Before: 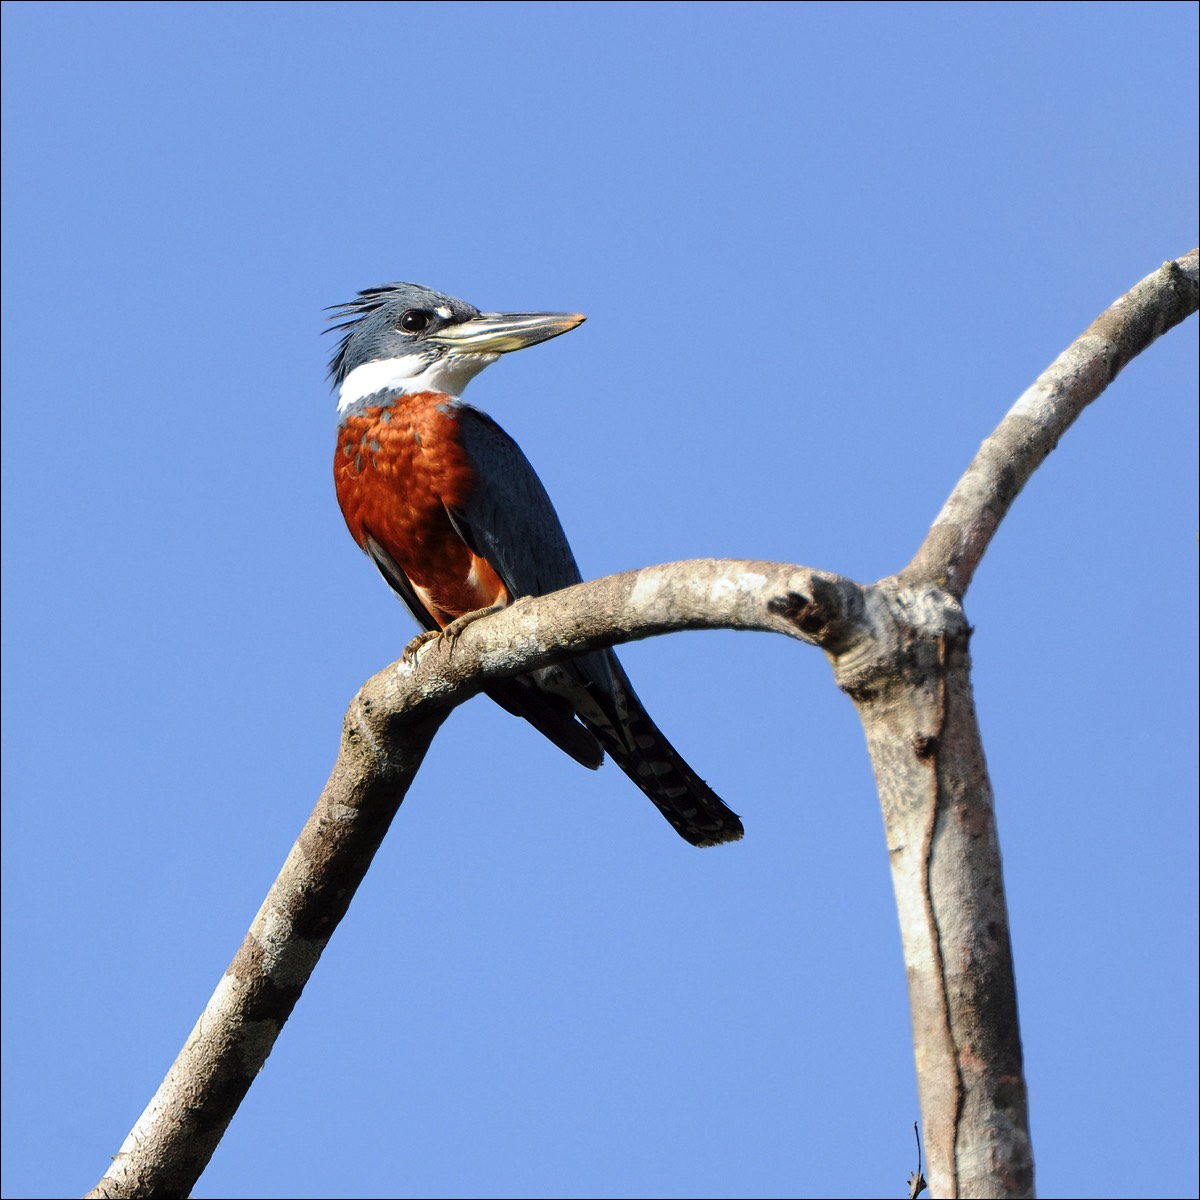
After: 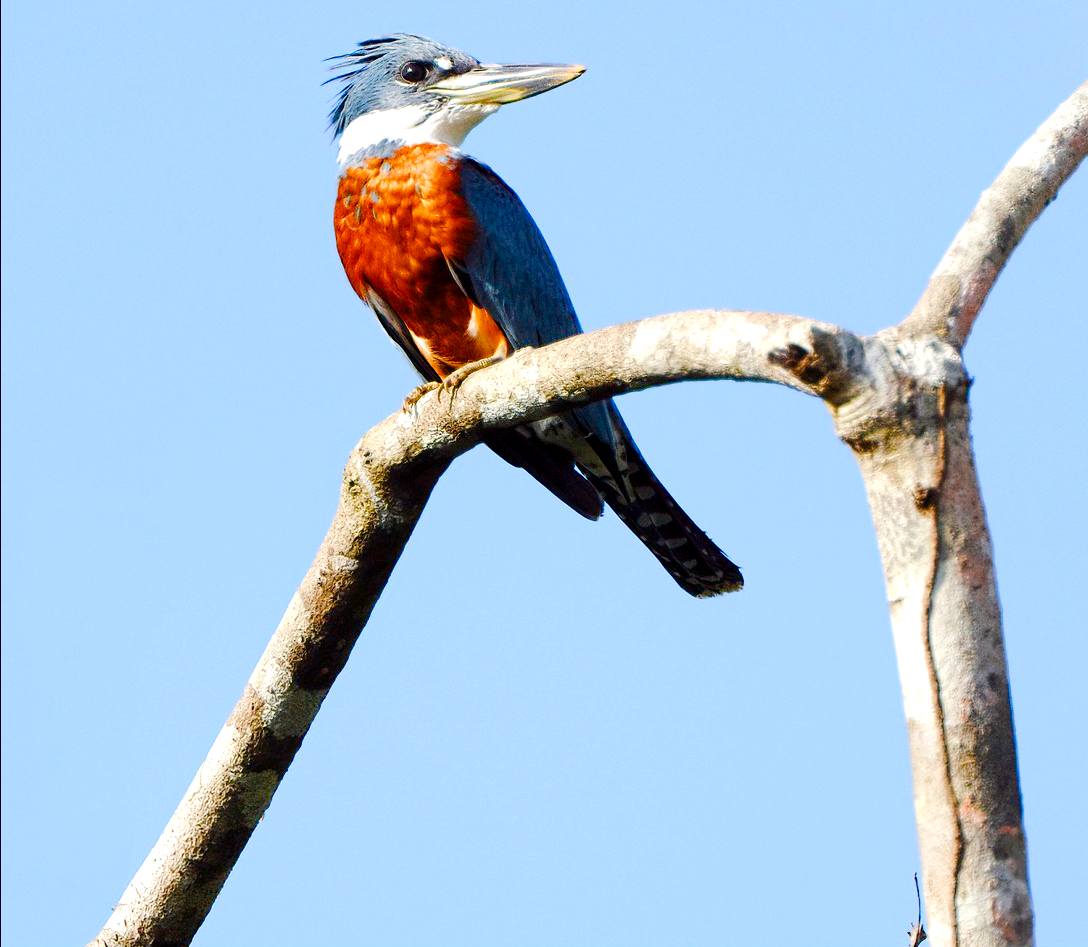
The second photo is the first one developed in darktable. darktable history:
color balance rgb: linear chroma grading › shadows 10.16%, linear chroma grading › highlights 9.605%, linear chroma grading › global chroma 15.324%, linear chroma grading › mid-tones 14.618%, perceptual saturation grading › global saturation 20%, perceptual saturation grading › highlights -50.064%, perceptual saturation grading › shadows 30.285%, perceptual brilliance grading › global brilliance 9.539%, perceptual brilliance grading › shadows 14.678%, global vibrance 20%
crop: top 20.763%, right 9.319%, bottom 0.298%
tone curve: curves: ch0 [(0, 0) (0.004, 0.002) (0.02, 0.013) (0.218, 0.218) (0.664, 0.718) (0.832, 0.873) (1, 1)], preserve colors none
